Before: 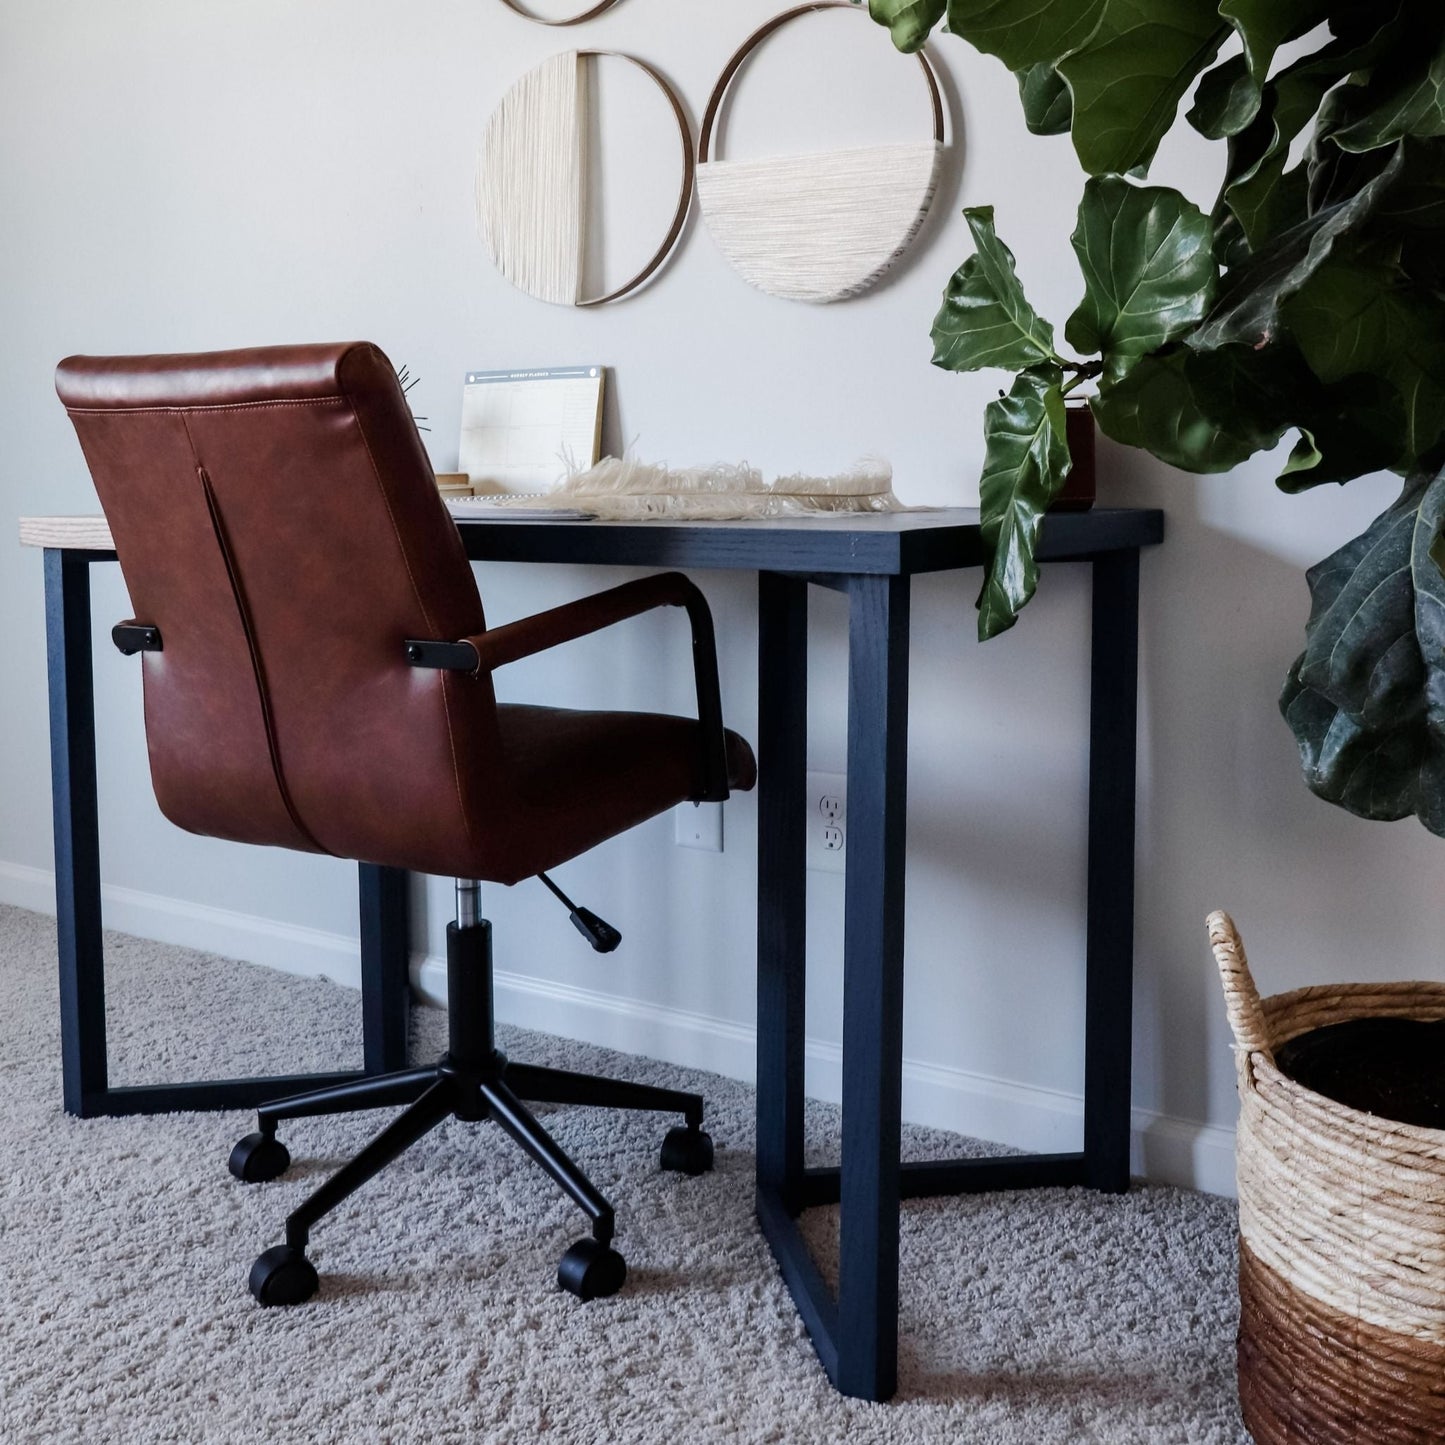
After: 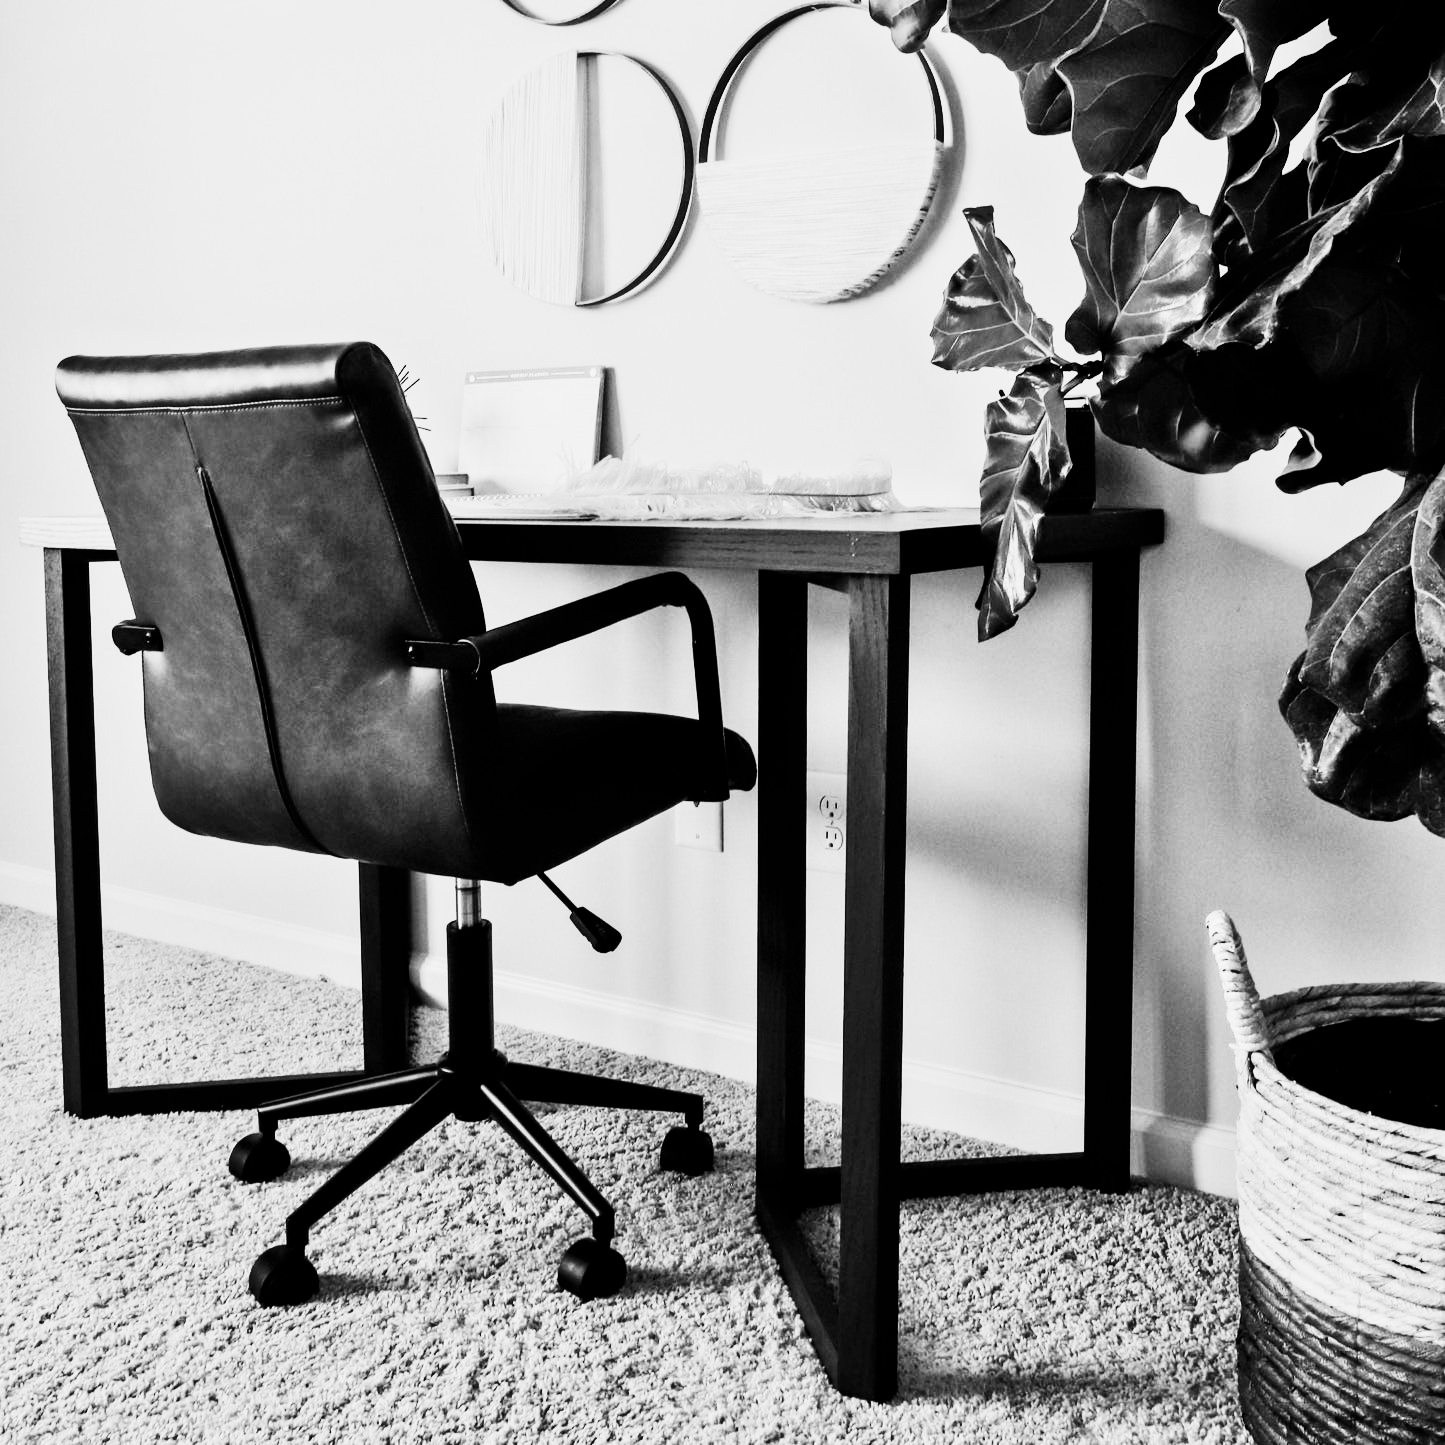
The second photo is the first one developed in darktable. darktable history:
contrast brightness saturation: contrast 0.32, brightness -0.08, saturation 0.17
tone equalizer: -8 EV 2 EV, -7 EV 2 EV, -6 EV 2 EV, -5 EV 2 EV, -4 EV 2 EV, -3 EV 1.5 EV, -2 EV 1 EV, -1 EV 0.5 EV
sigmoid: contrast 2, skew -0.2, preserve hue 0%, red attenuation 0.1, red rotation 0.035, green attenuation 0.1, green rotation -0.017, blue attenuation 0.15, blue rotation -0.052, base primaries Rec2020
monochrome: a 1.94, b -0.638
